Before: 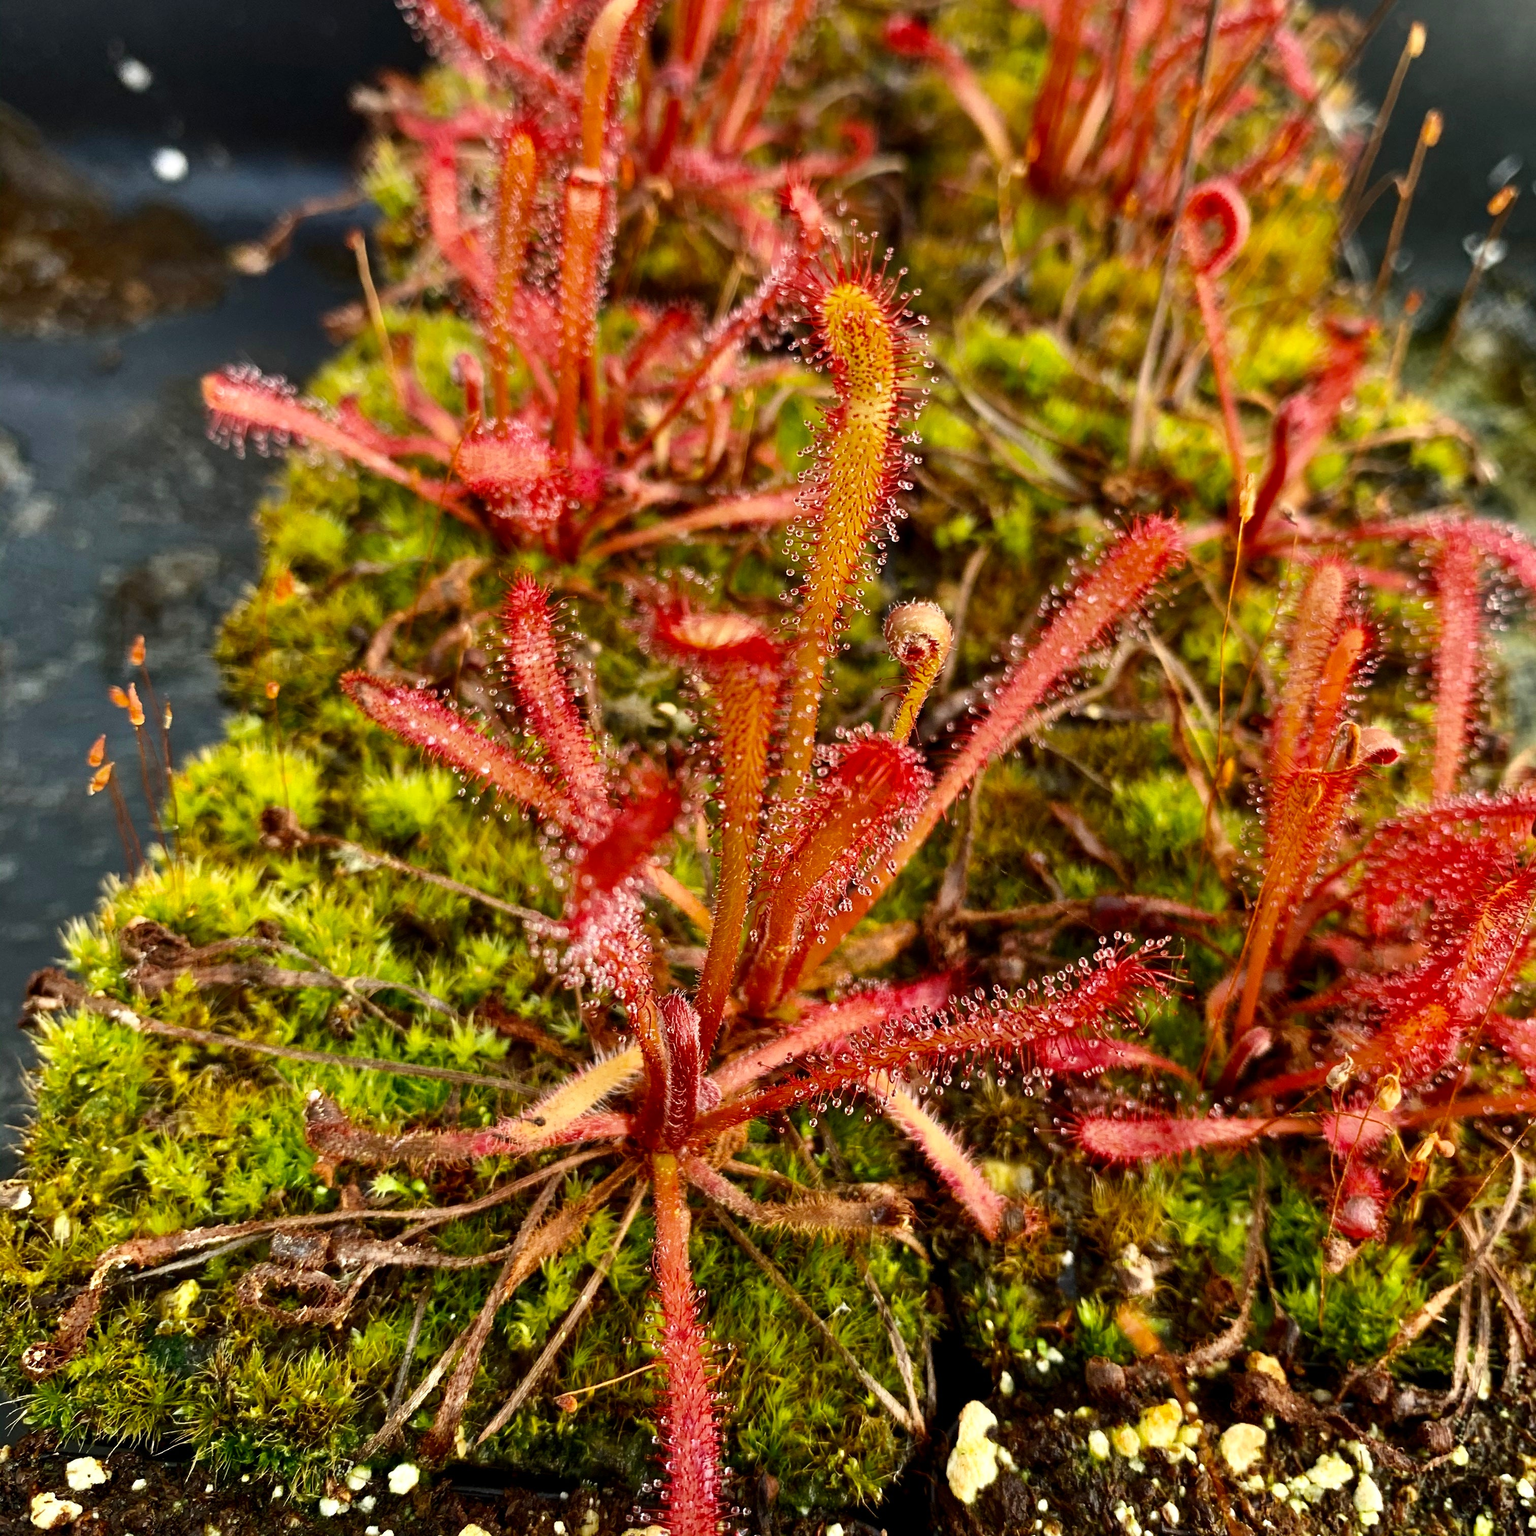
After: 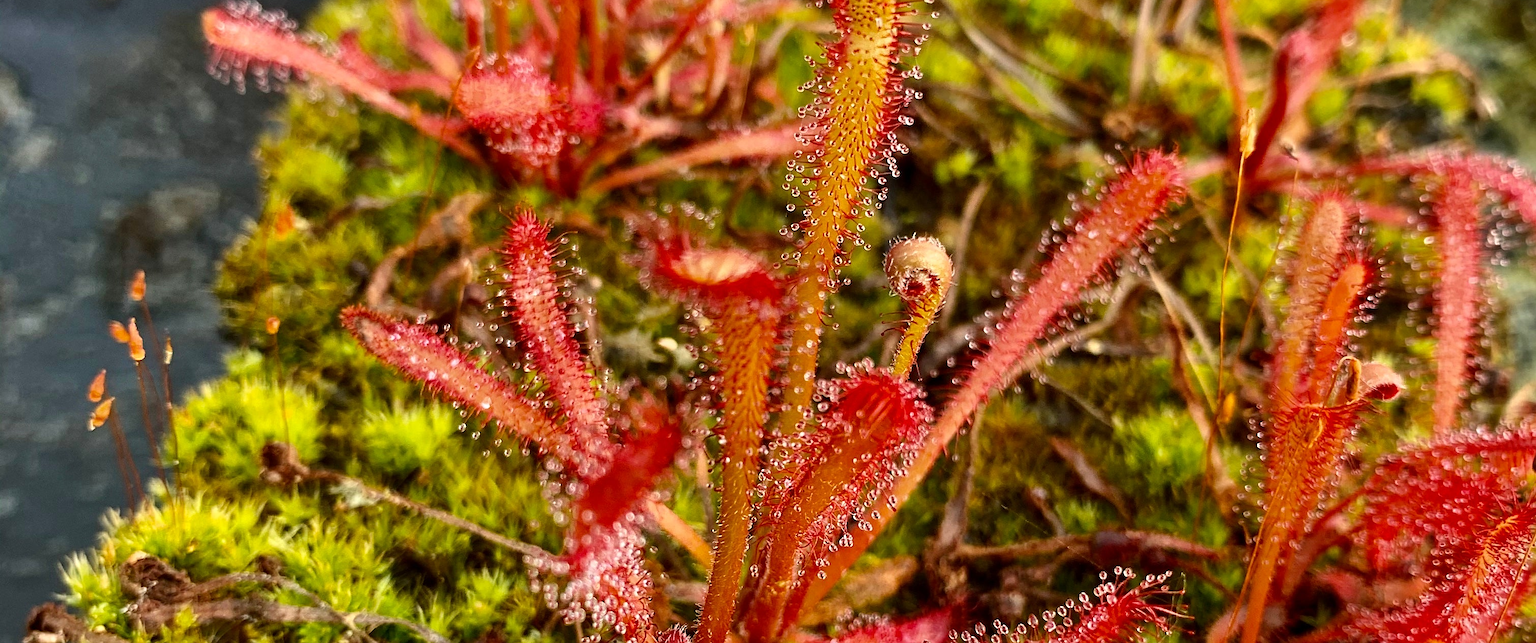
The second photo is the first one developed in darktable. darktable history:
crop and rotate: top 23.84%, bottom 34.294%
sharpen: radius 1.559, amount 0.373, threshold 1.271
